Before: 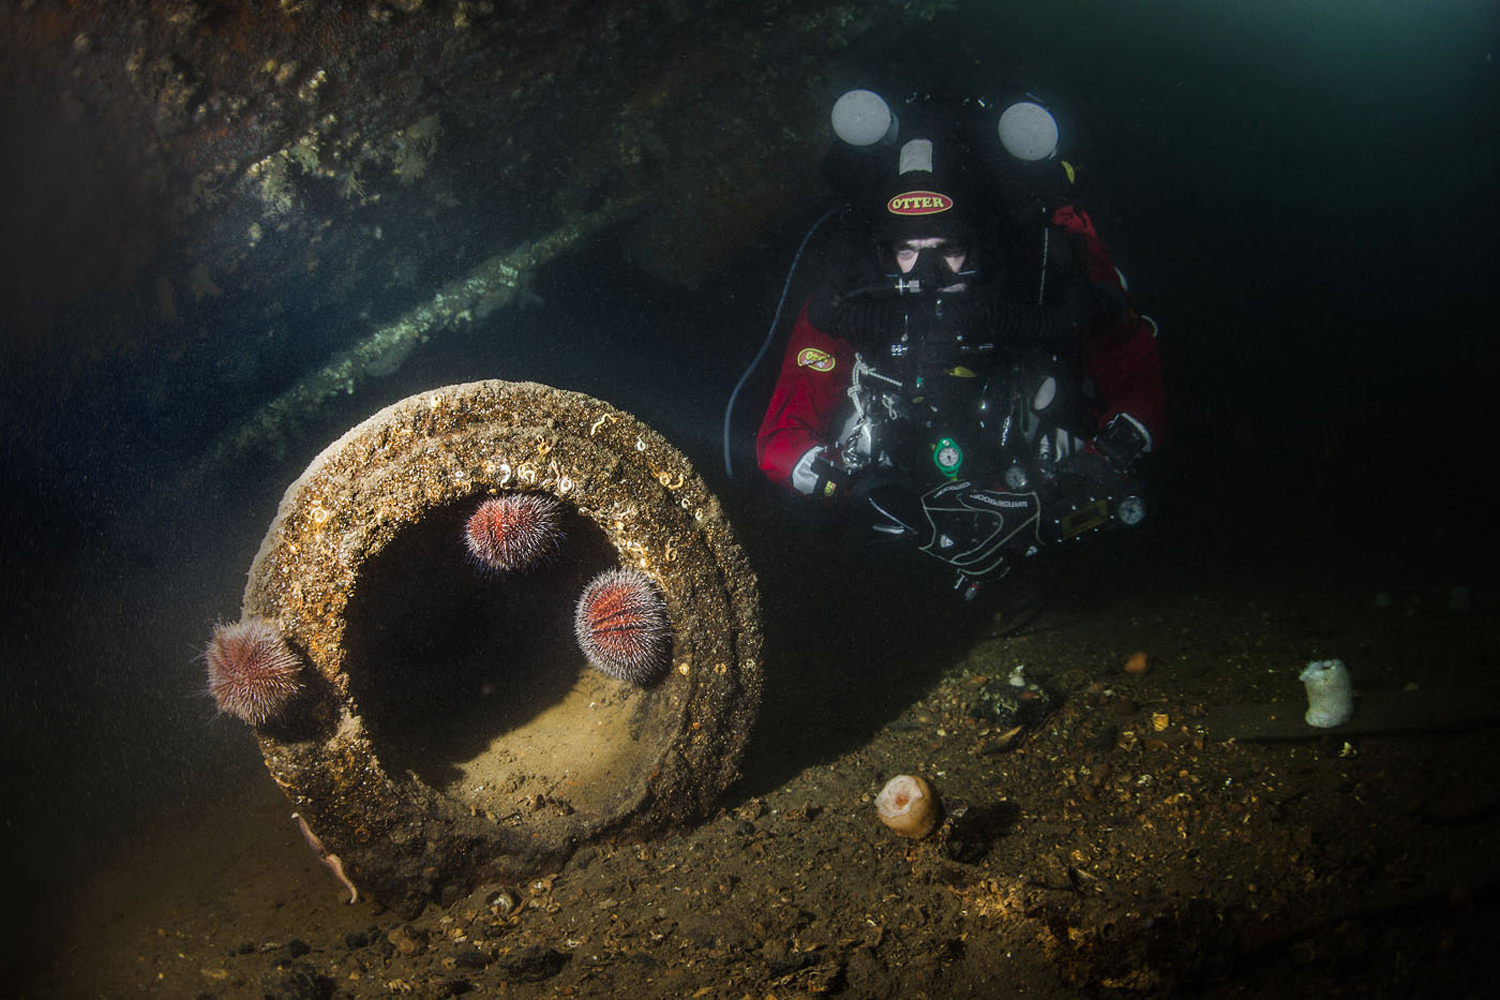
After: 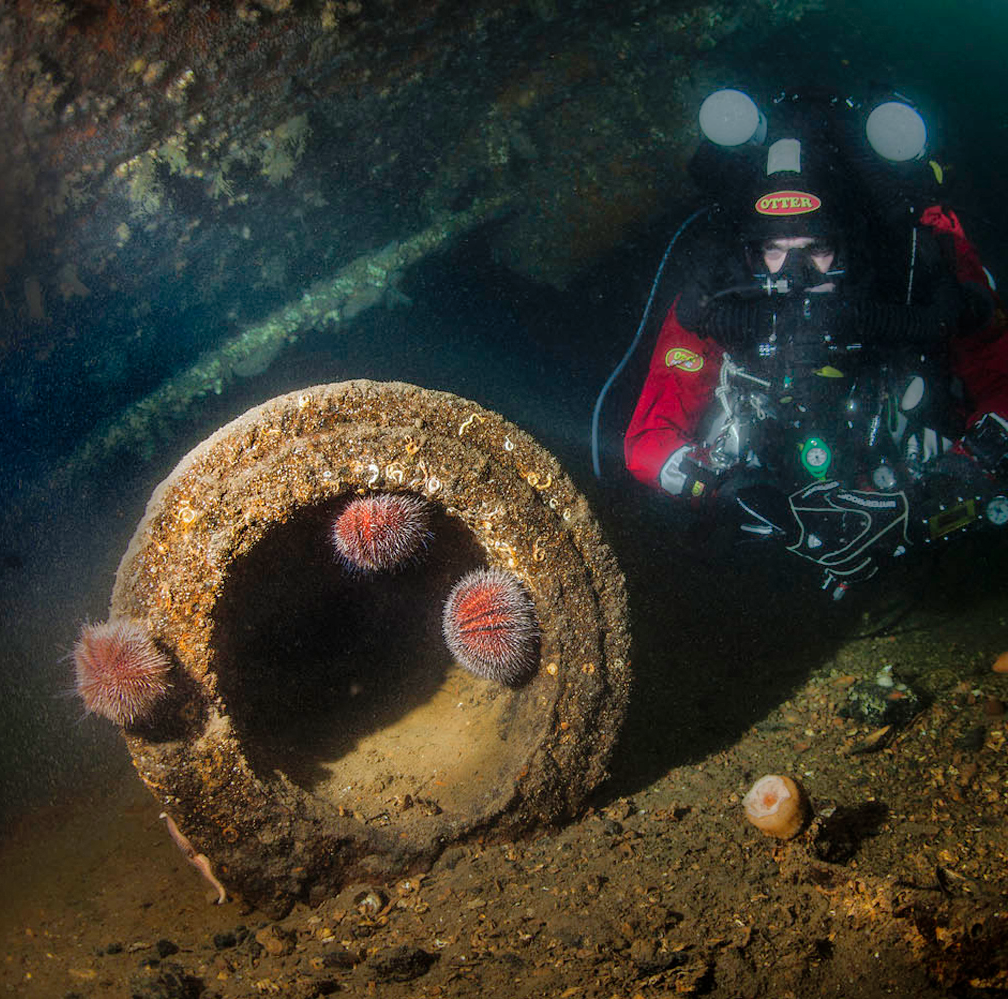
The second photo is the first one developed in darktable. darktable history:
shadows and highlights: on, module defaults
crop and rotate: left 8.854%, right 23.936%
